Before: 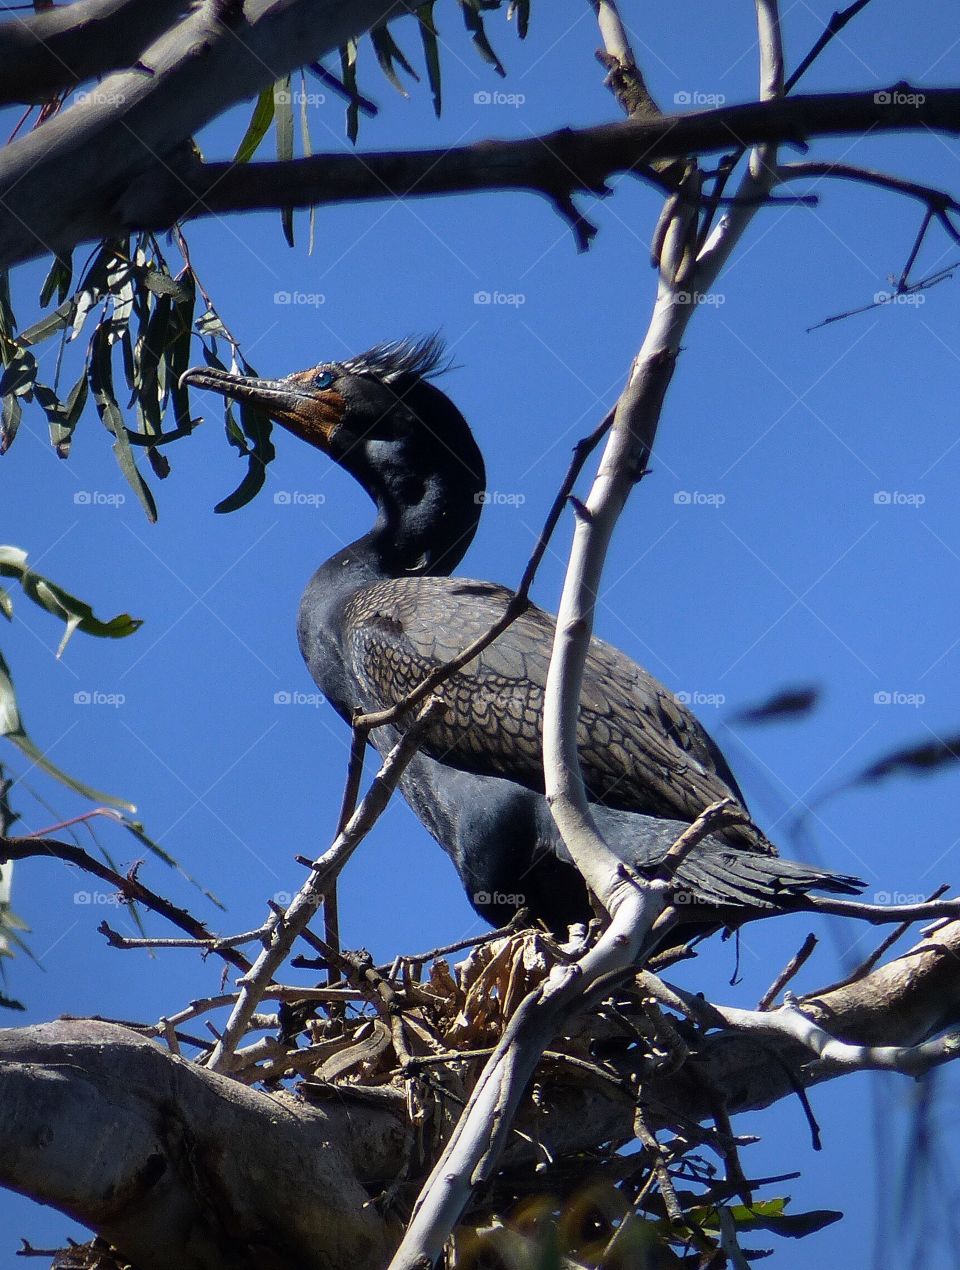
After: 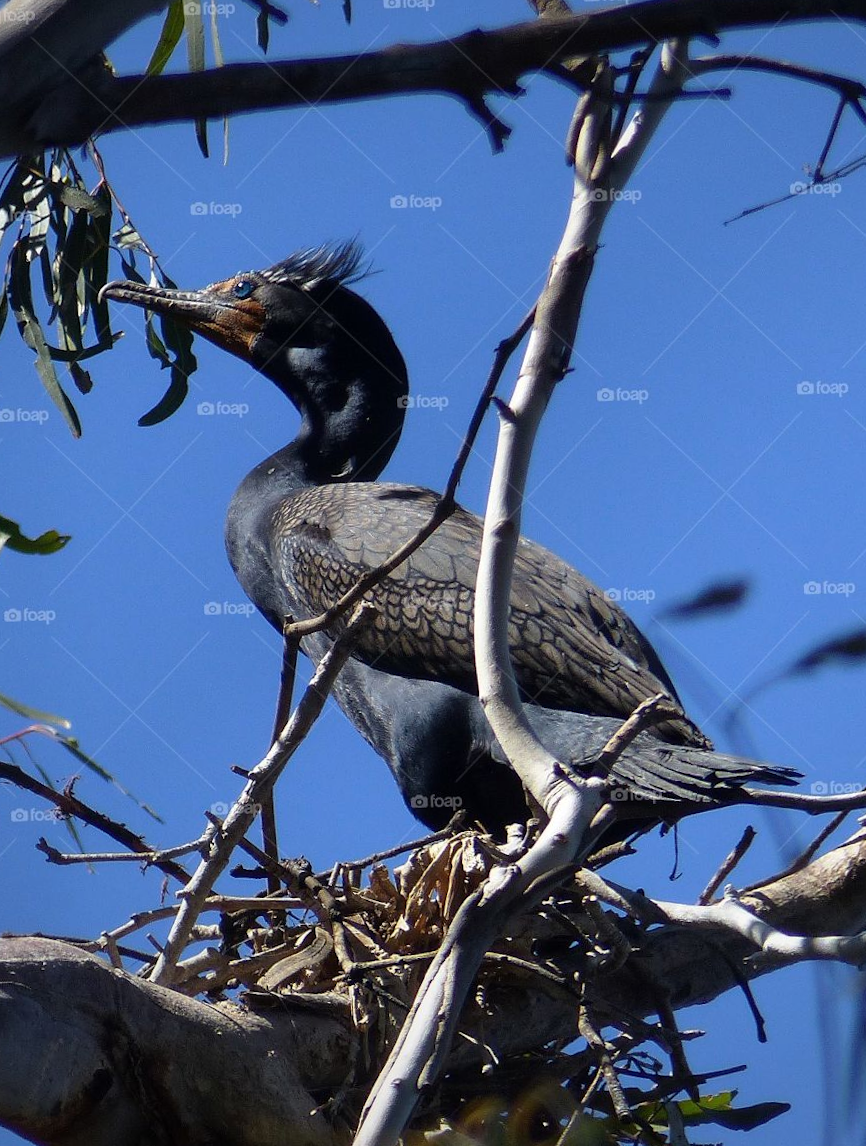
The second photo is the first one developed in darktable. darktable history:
crop and rotate: angle 1.96°, left 5.673%, top 5.673%
tone equalizer: on, module defaults
